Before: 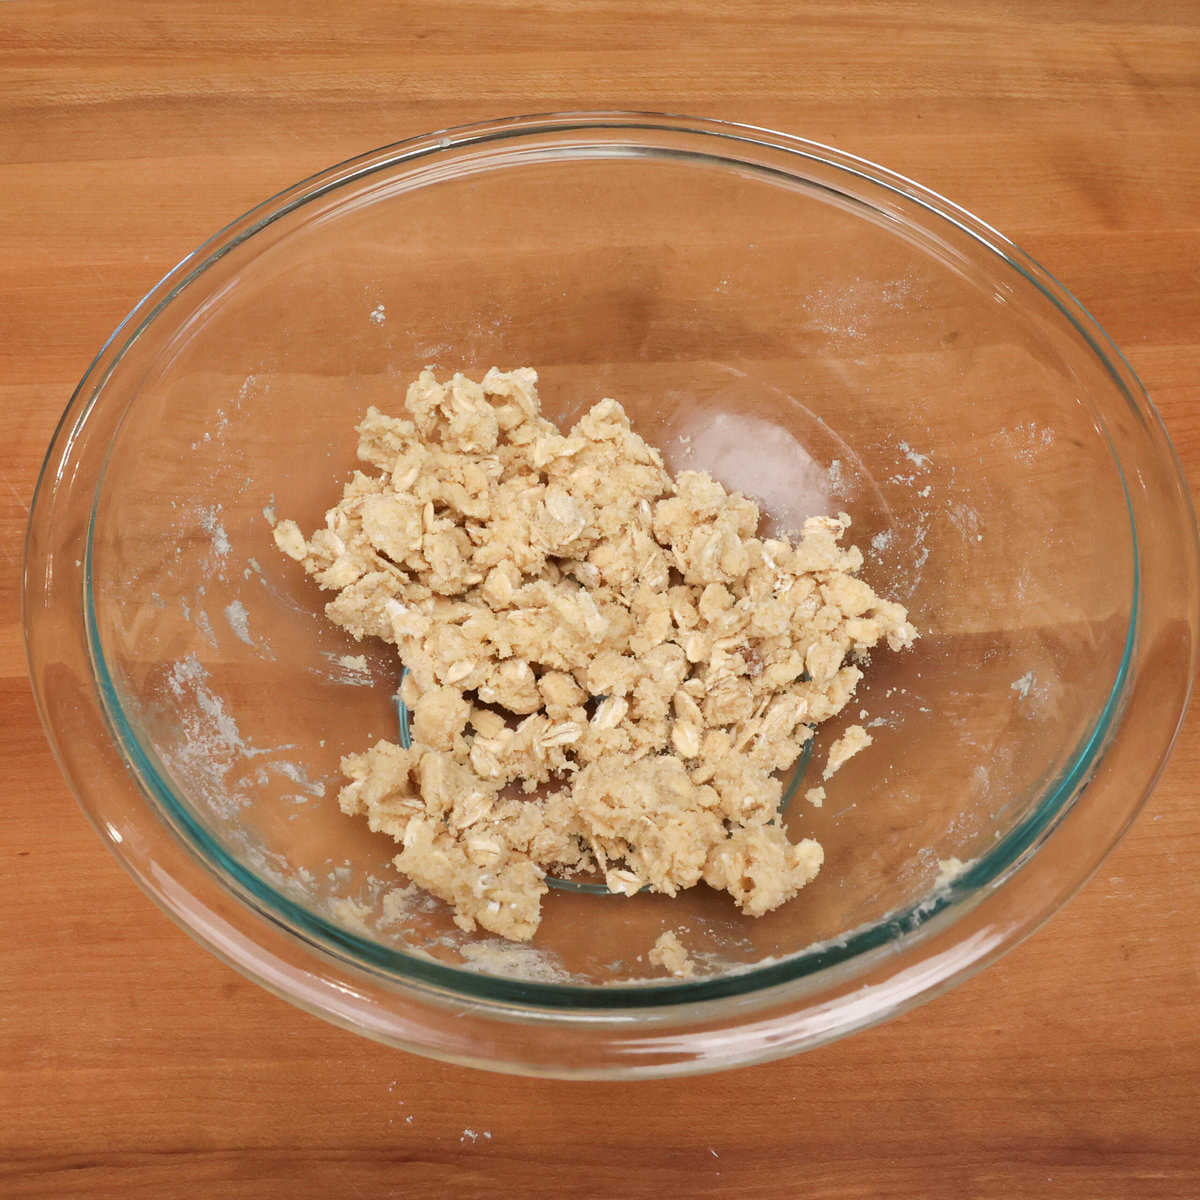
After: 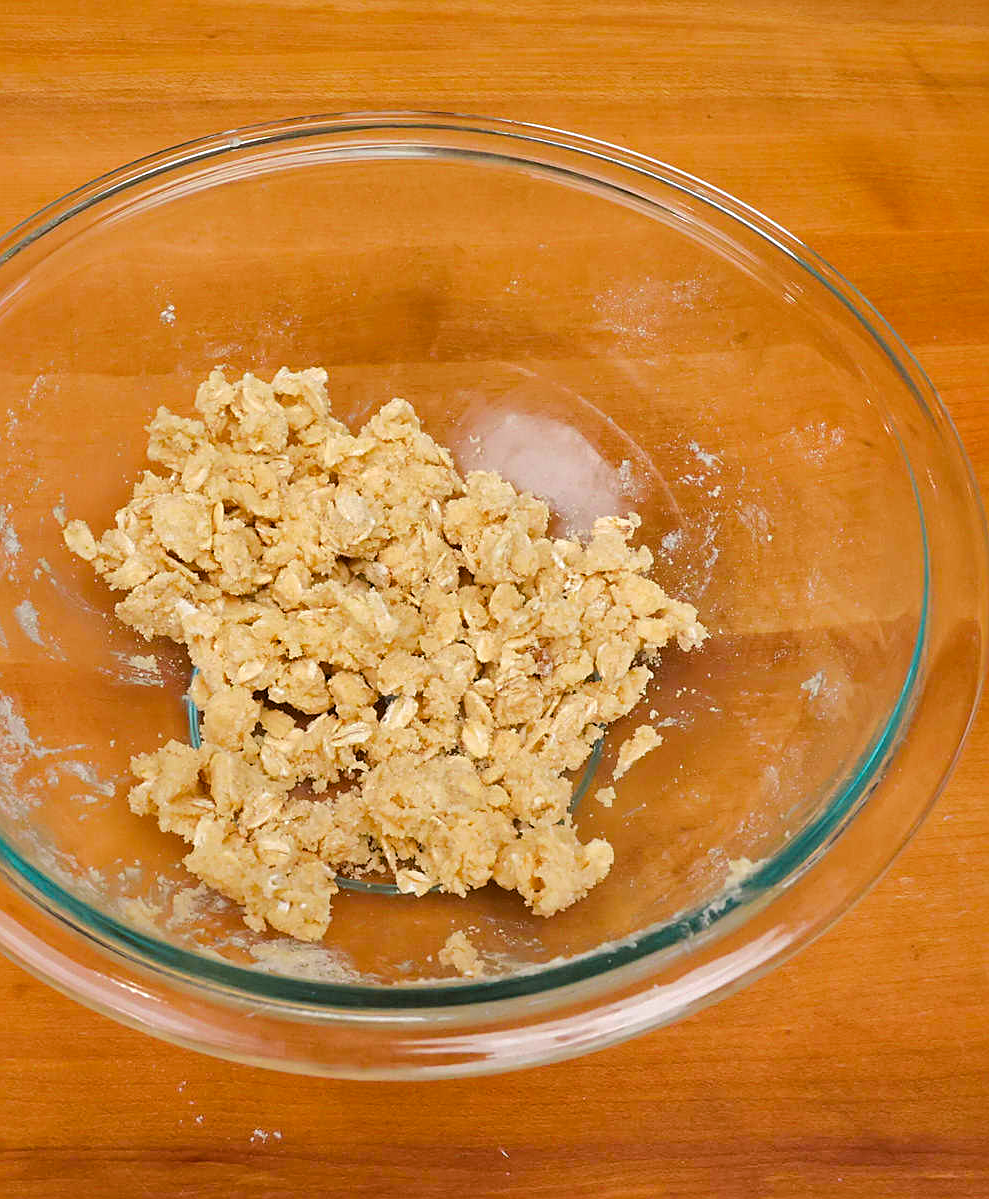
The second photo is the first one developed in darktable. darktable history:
color zones: curves: ch0 [(0, 0.5) (0.143, 0.5) (0.286, 0.5) (0.429, 0.5) (0.571, 0.5) (0.714, 0.476) (0.857, 0.5) (1, 0.5)]; ch2 [(0, 0.5) (0.143, 0.5) (0.286, 0.5) (0.429, 0.5) (0.571, 0.5) (0.714, 0.487) (0.857, 0.5) (1, 0.5)]
crop: left 17.582%, bottom 0.031%
color balance rgb: perceptual saturation grading › global saturation 25%, perceptual brilliance grading › mid-tones 10%, perceptual brilliance grading › shadows 15%, global vibrance 20%
sharpen: on, module defaults
shadows and highlights: shadows 10, white point adjustment 1, highlights -40
